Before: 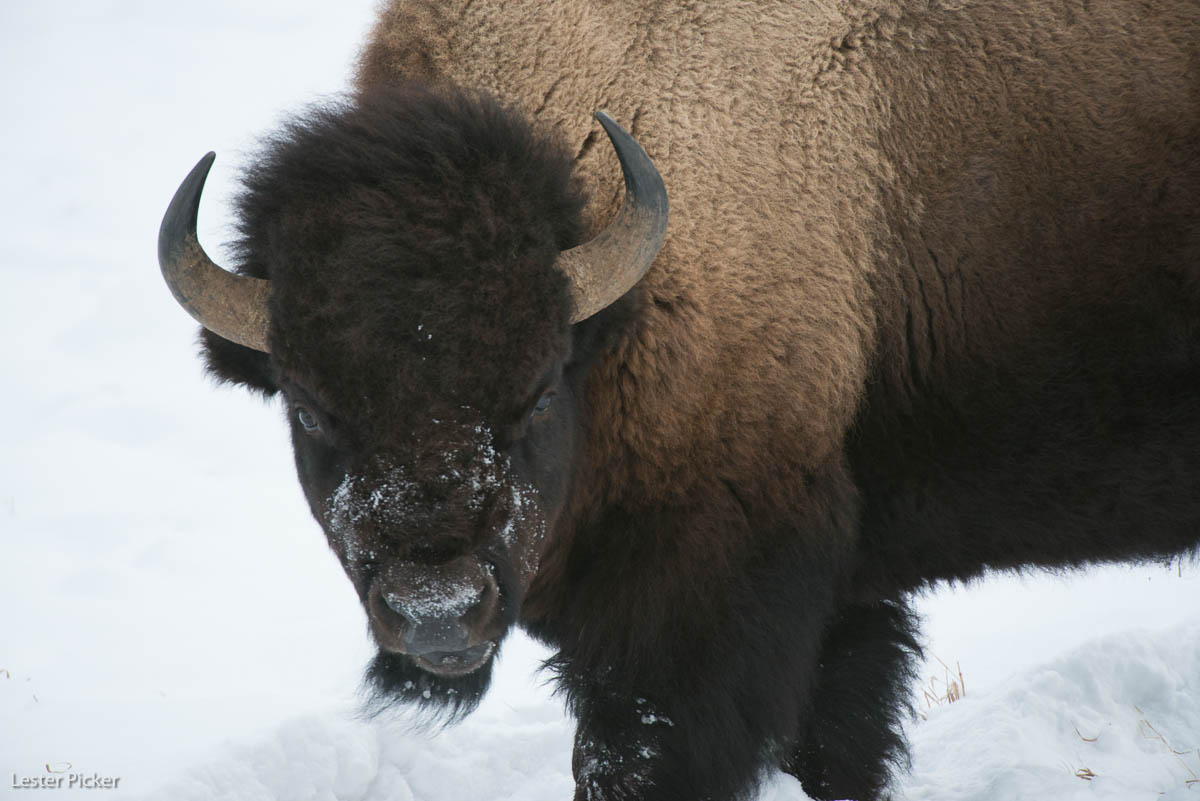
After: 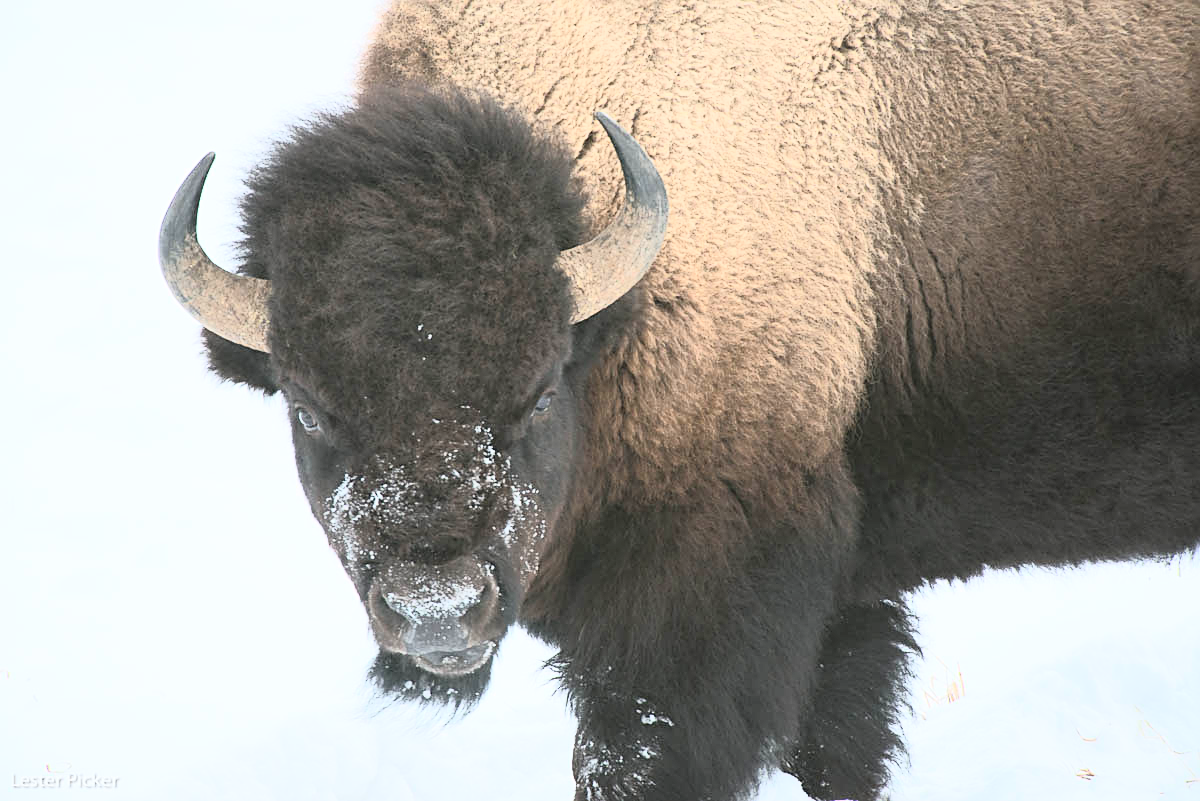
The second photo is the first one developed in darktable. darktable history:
exposure: exposure 0.6 EV, compensate highlight preservation false
sharpen: on, module defaults
tone curve: curves: ch0 [(0, 0.052) (0.207, 0.35) (0.392, 0.592) (0.54, 0.803) (0.725, 0.922) (0.99, 0.974)], color space Lab, independent channels, preserve colors none
